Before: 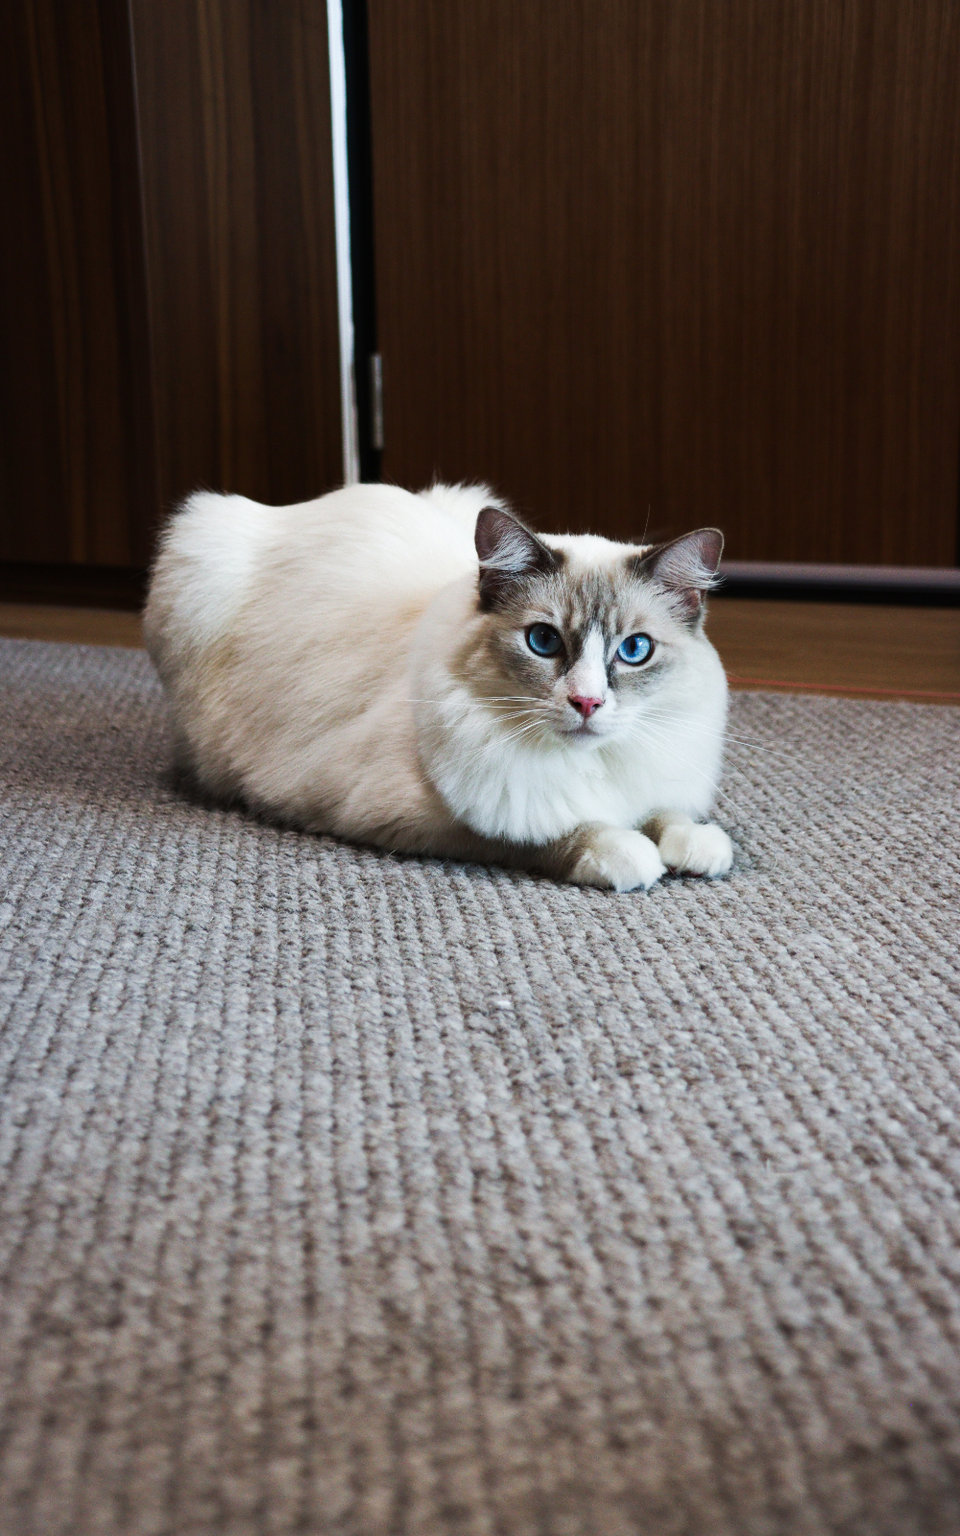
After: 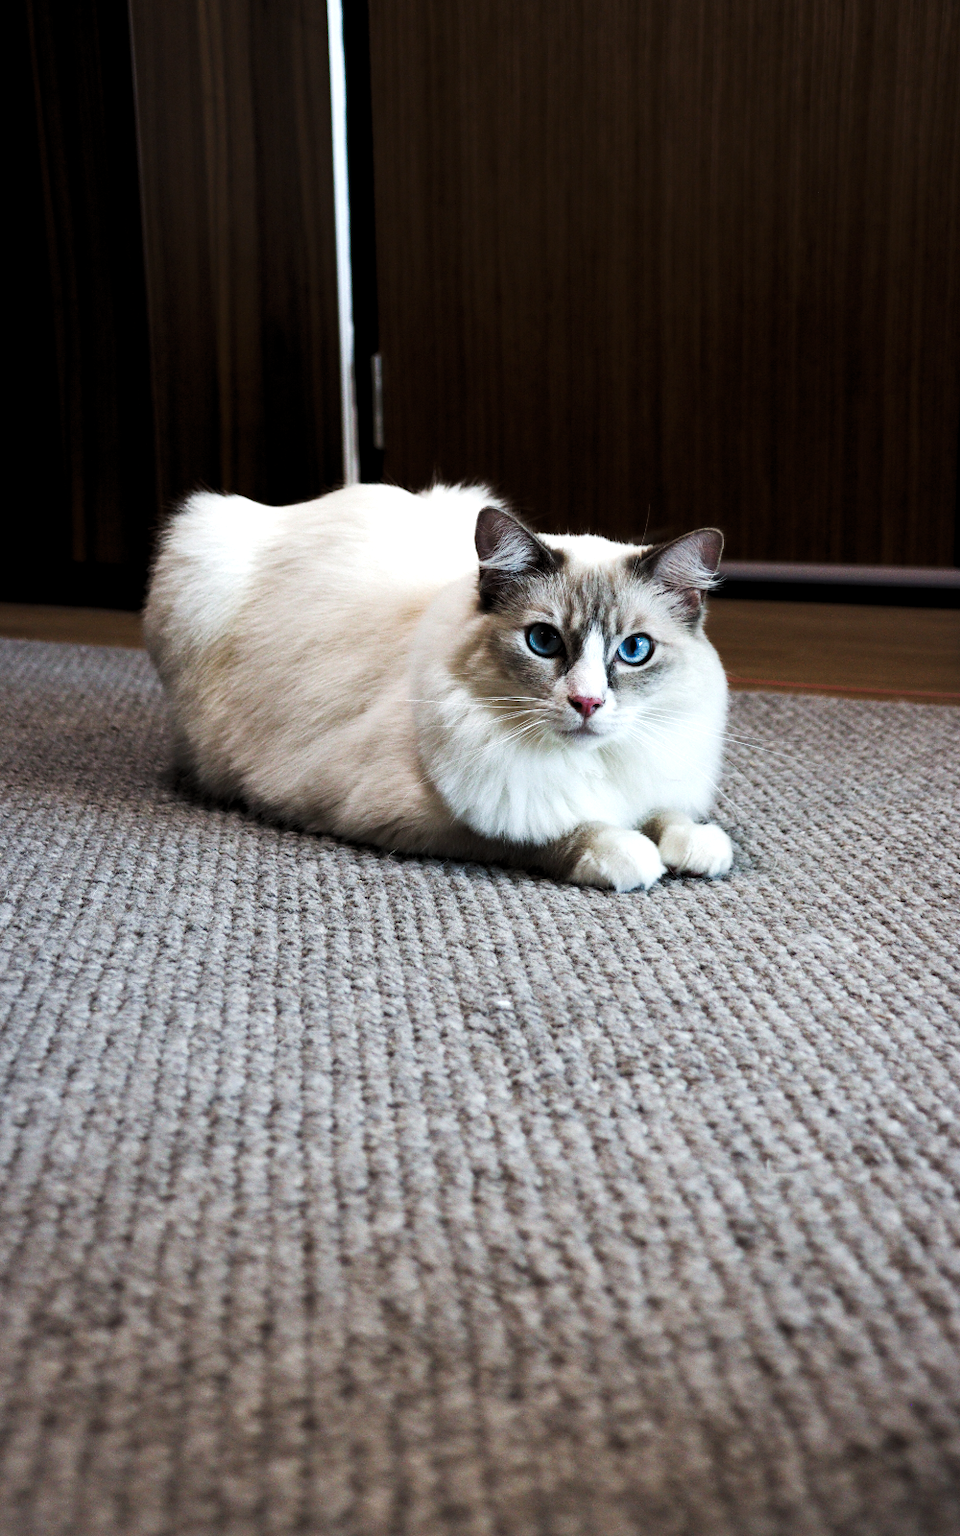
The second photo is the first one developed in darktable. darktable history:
color zones: curves: ch0 [(0, 0.444) (0.143, 0.442) (0.286, 0.441) (0.429, 0.441) (0.571, 0.441) (0.714, 0.441) (0.857, 0.442) (1, 0.444)]
levels: levels [0.052, 0.496, 0.908]
